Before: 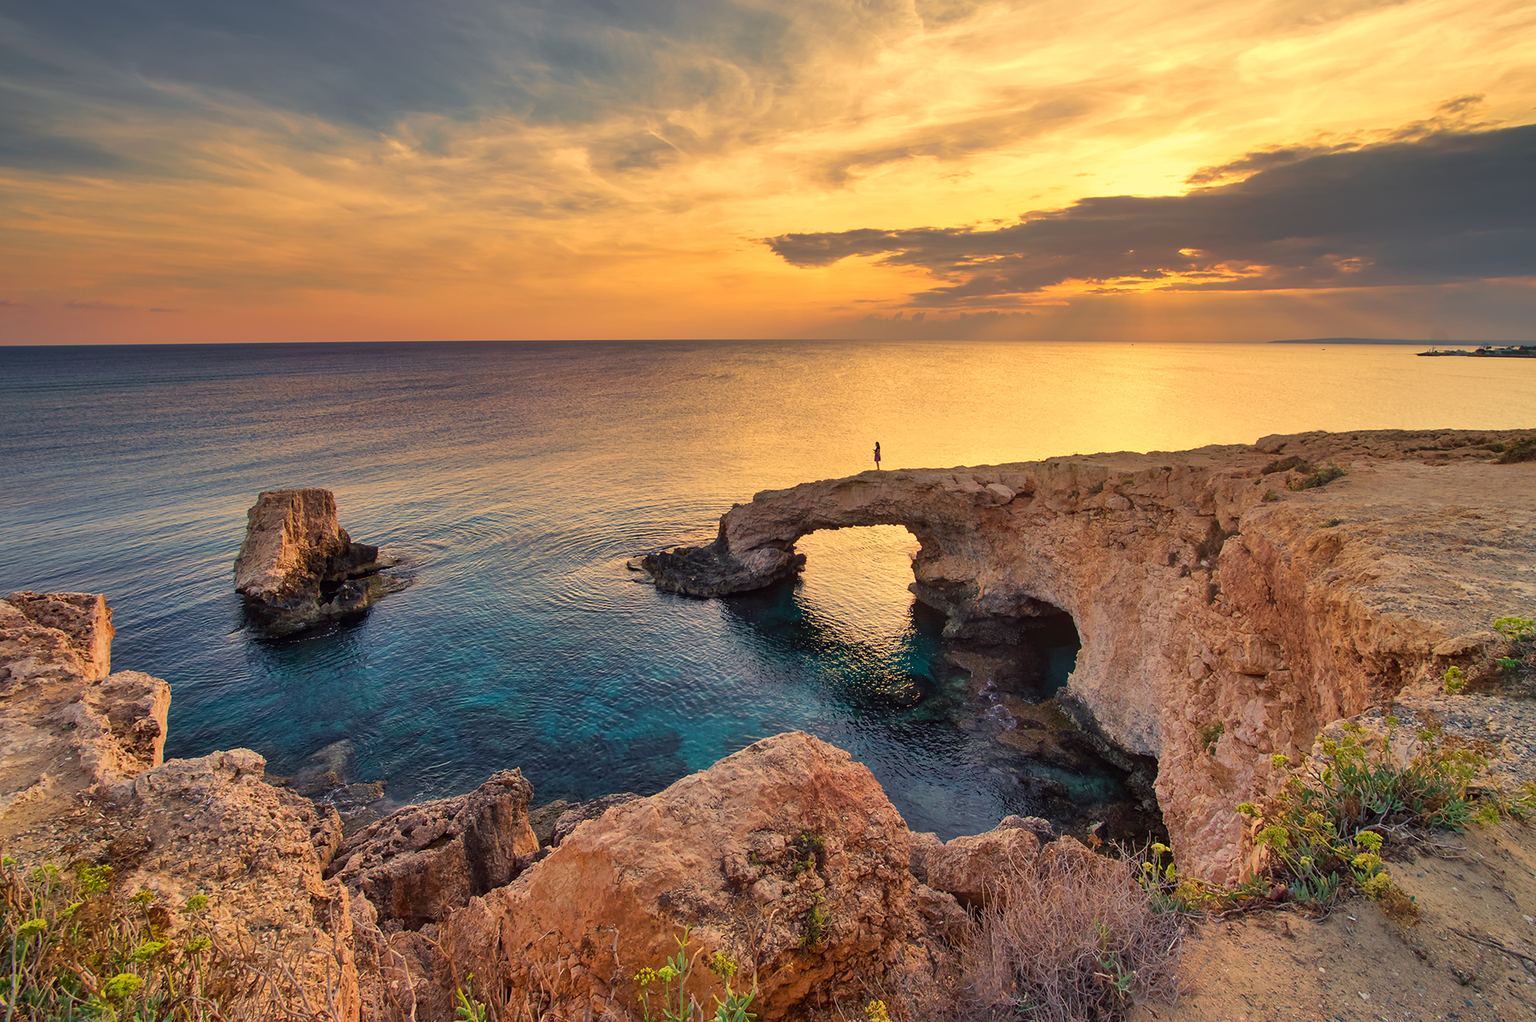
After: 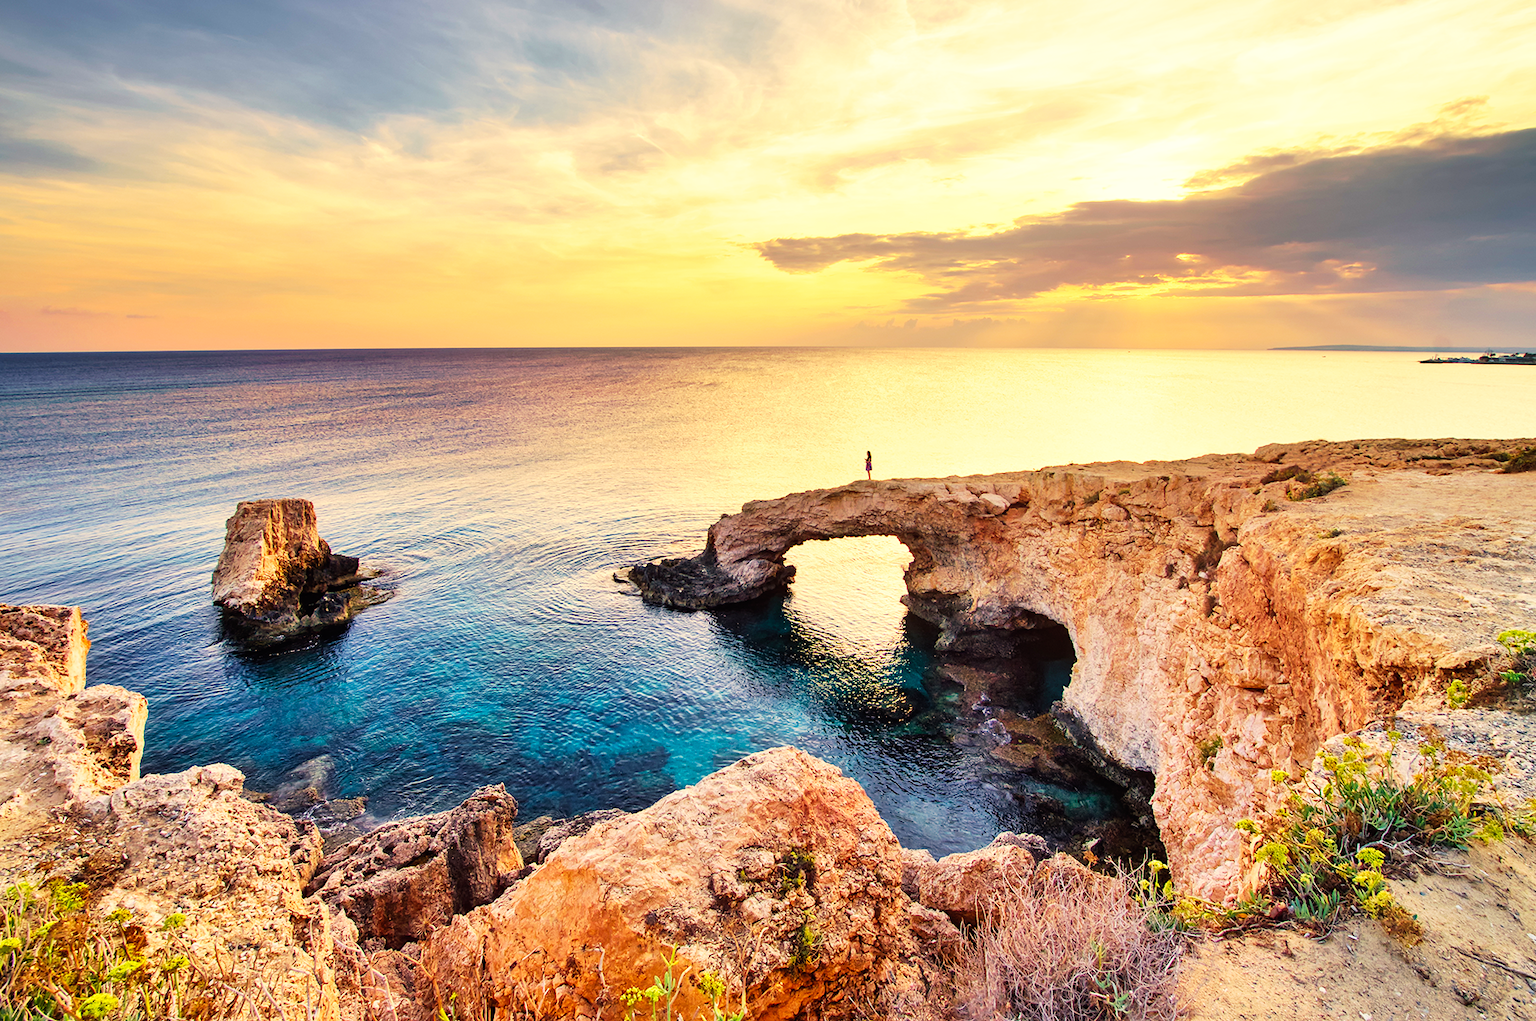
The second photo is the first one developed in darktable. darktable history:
white balance: emerald 1
base curve: curves: ch0 [(0, 0) (0.007, 0.004) (0.027, 0.03) (0.046, 0.07) (0.207, 0.54) (0.442, 0.872) (0.673, 0.972) (1, 1)], preserve colors none
crop: left 1.743%, right 0.268%, bottom 2.011%
